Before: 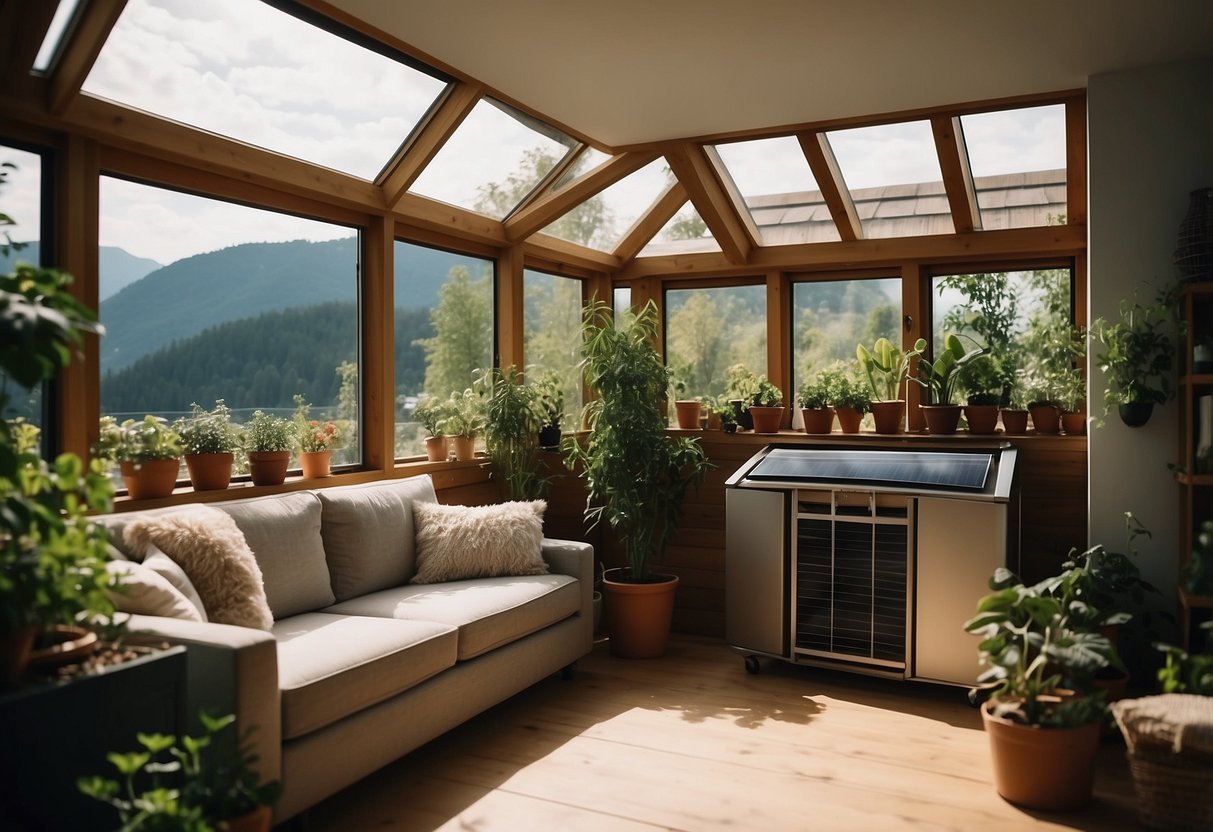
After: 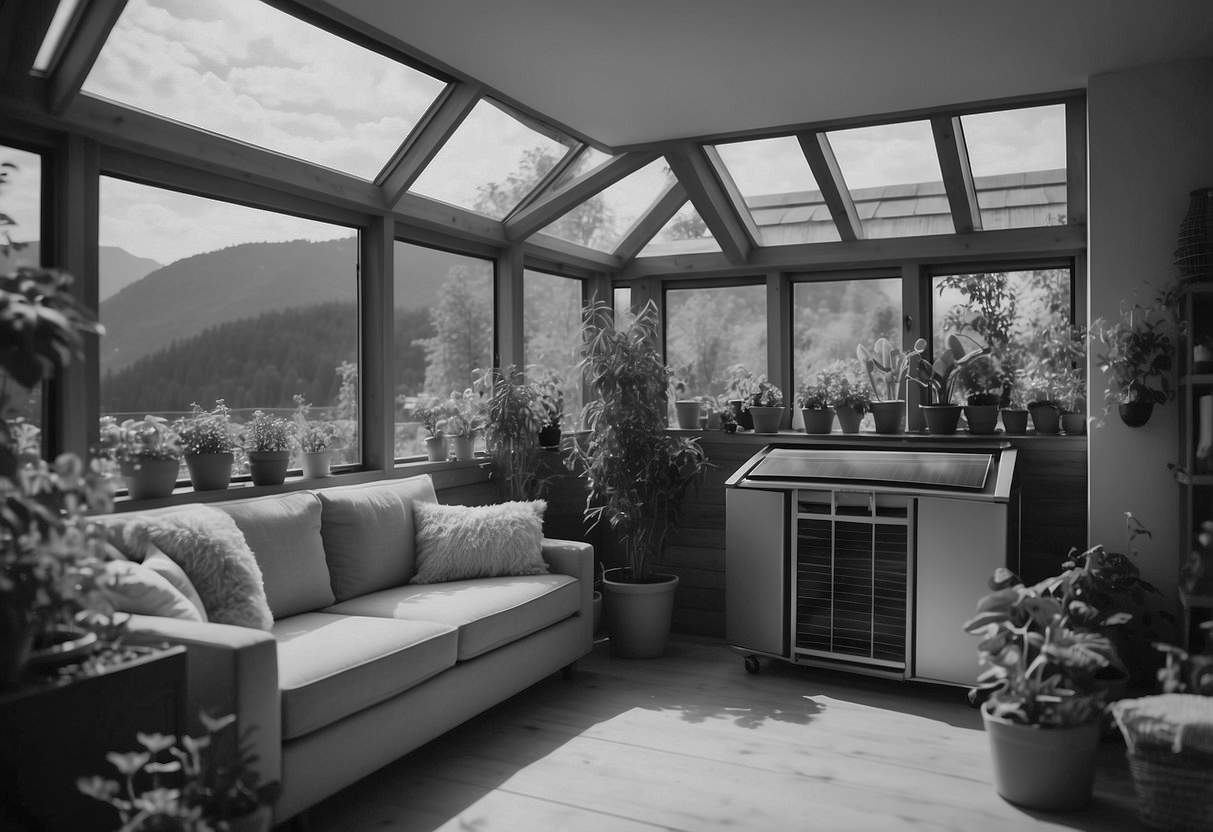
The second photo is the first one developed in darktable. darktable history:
white balance: red 1.009, blue 0.985
shadows and highlights: on, module defaults
color zones: curves: ch1 [(0.263, 0.53) (0.376, 0.287) (0.487, 0.512) (0.748, 0.547) (1, 0.513)]; ch2 [(0.262, 0.45) (0.751, 0.477)], mix 31.98%
monochrome: a -92.57, b 58.91
